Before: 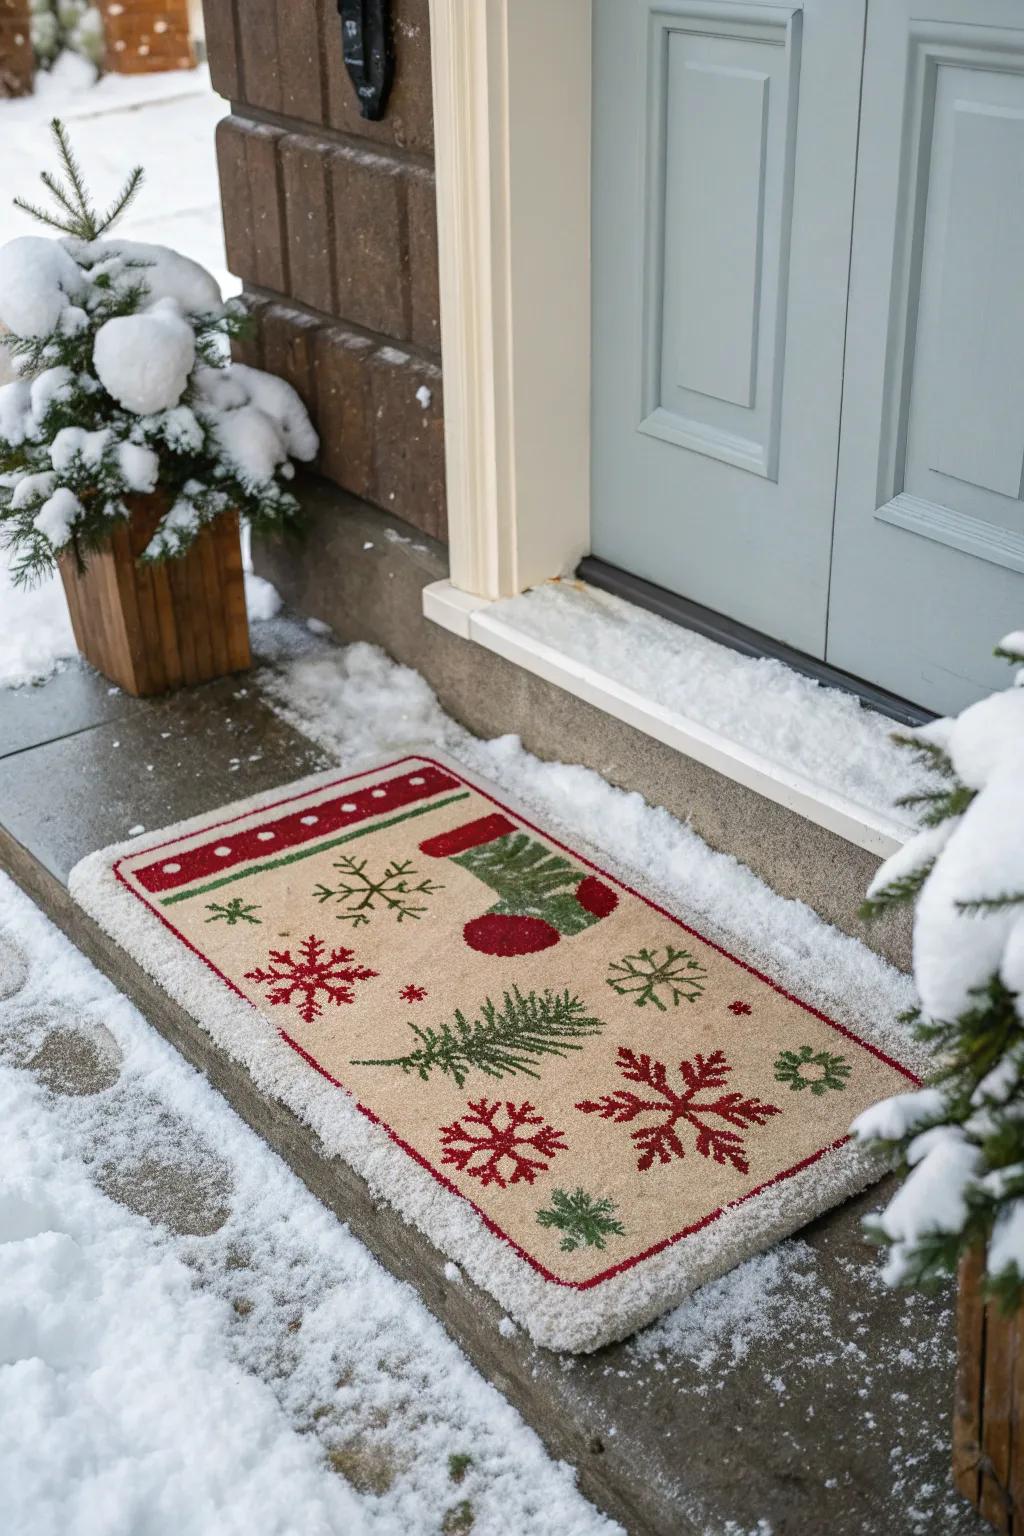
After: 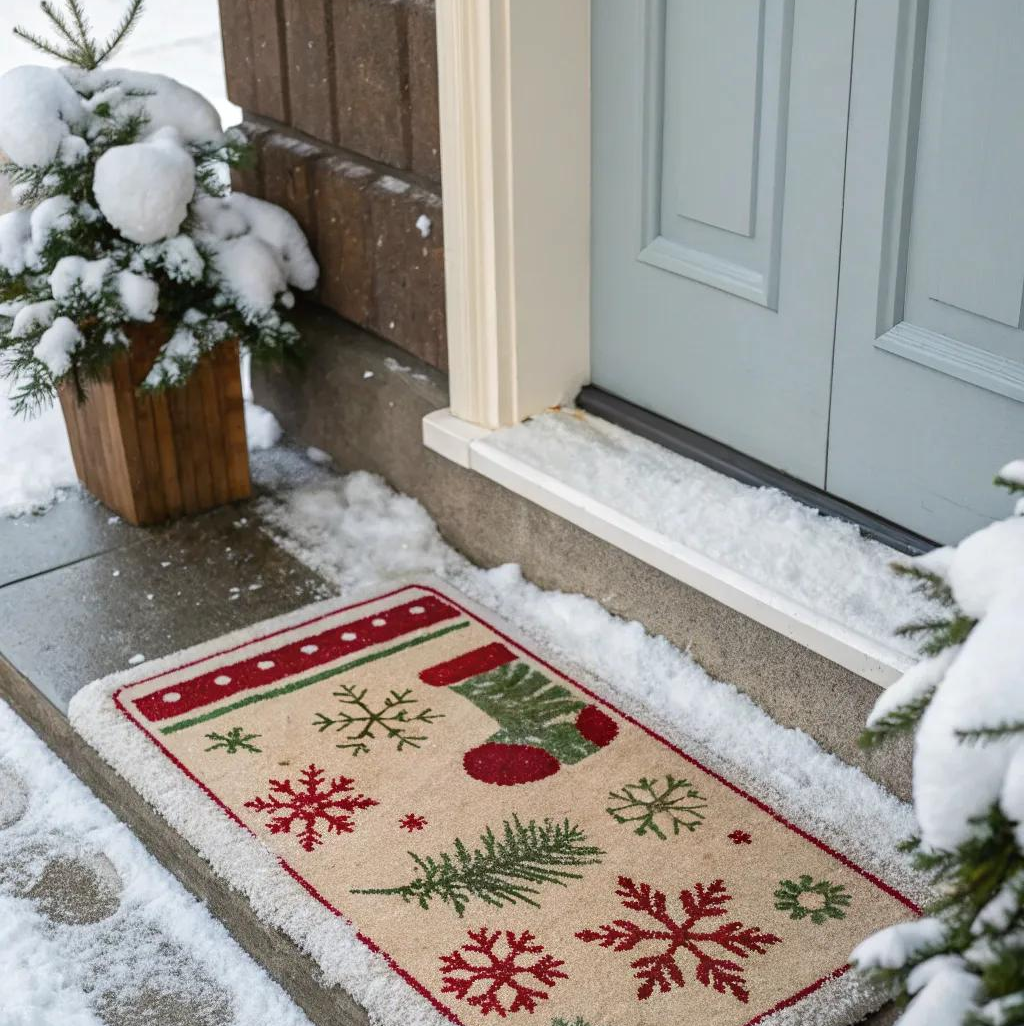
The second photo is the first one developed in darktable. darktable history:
crop: top 11.183%, bottom 21.978%
exposure: compensate highlight preservation false
